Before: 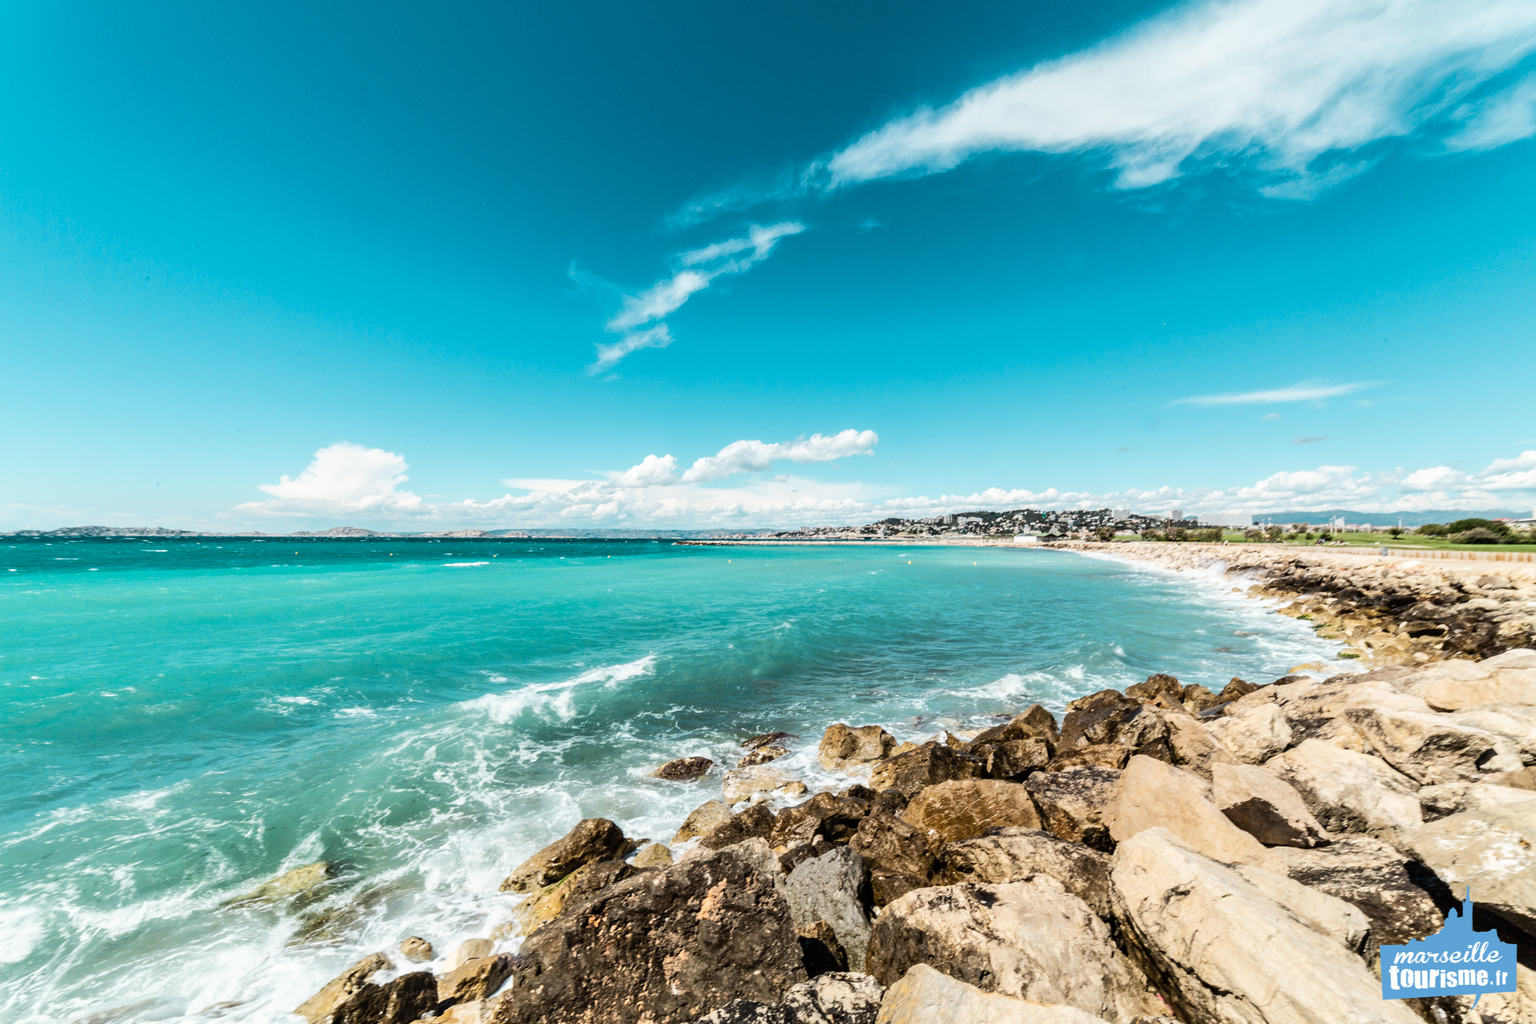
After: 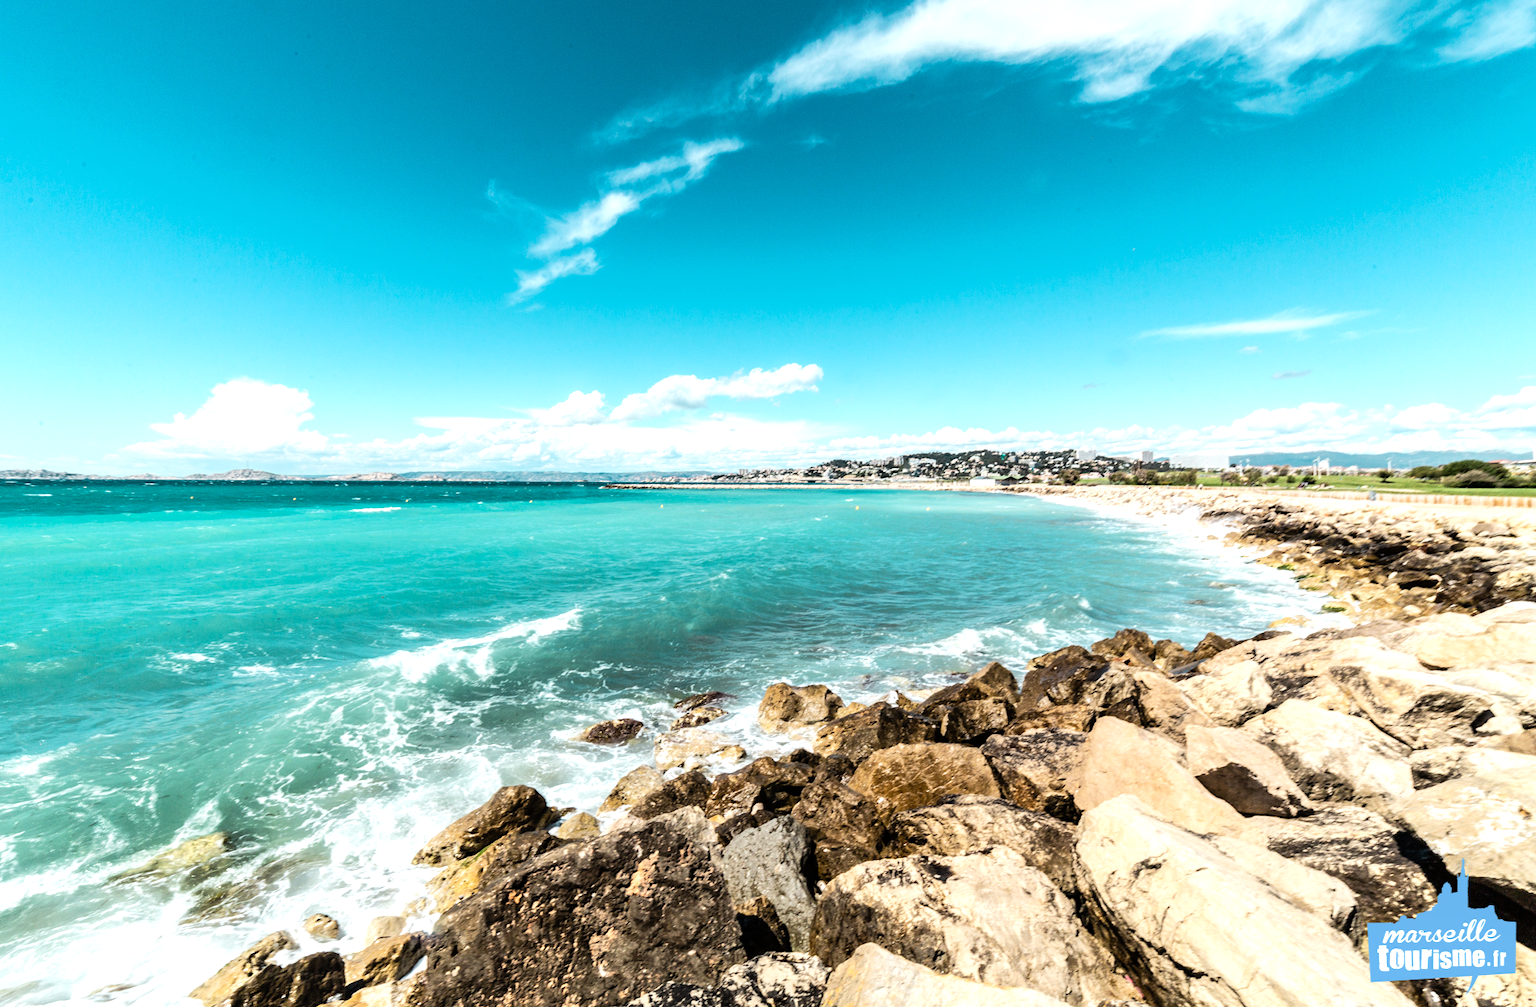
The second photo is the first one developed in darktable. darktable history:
crop and rotate: left 7.824%, top 9.264%
tone equalizer: -8 EV -0.432 EV, -7 EV -0.4 EV, -6 EV -0.321 EV, -5 EV -0.233 EV, -3 EV 0.195 EV, -2 EV 0.338 EV, -1 EV 0.37 EV, +0 EV 0.42 EV, mask exposure compensation -0.496 EV
